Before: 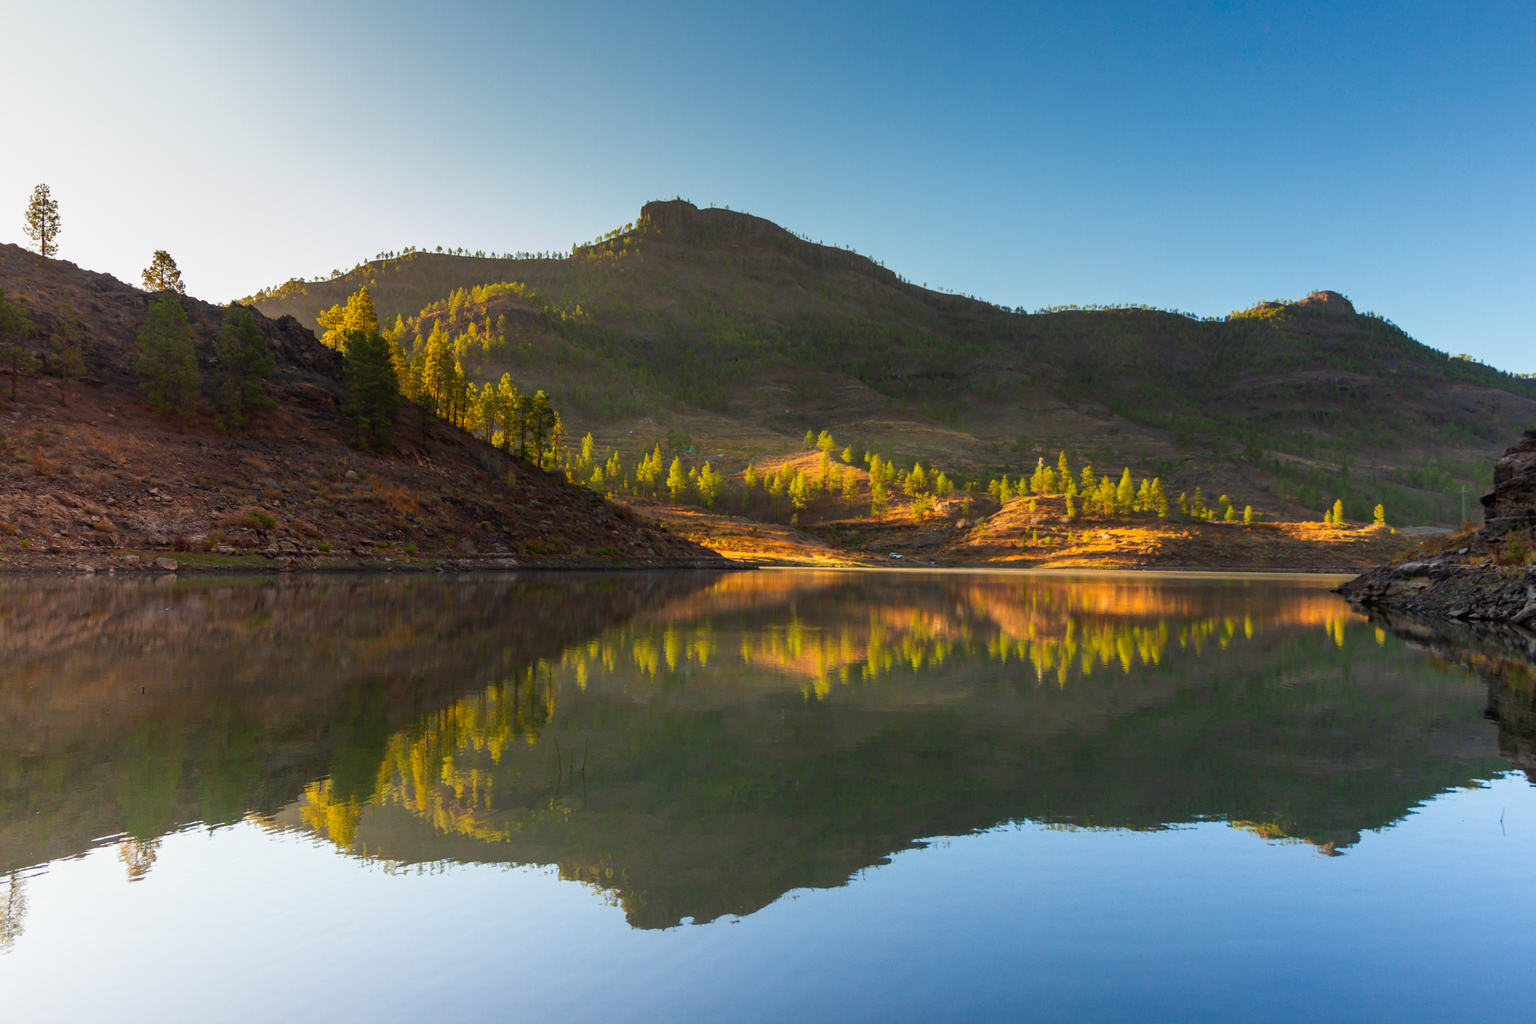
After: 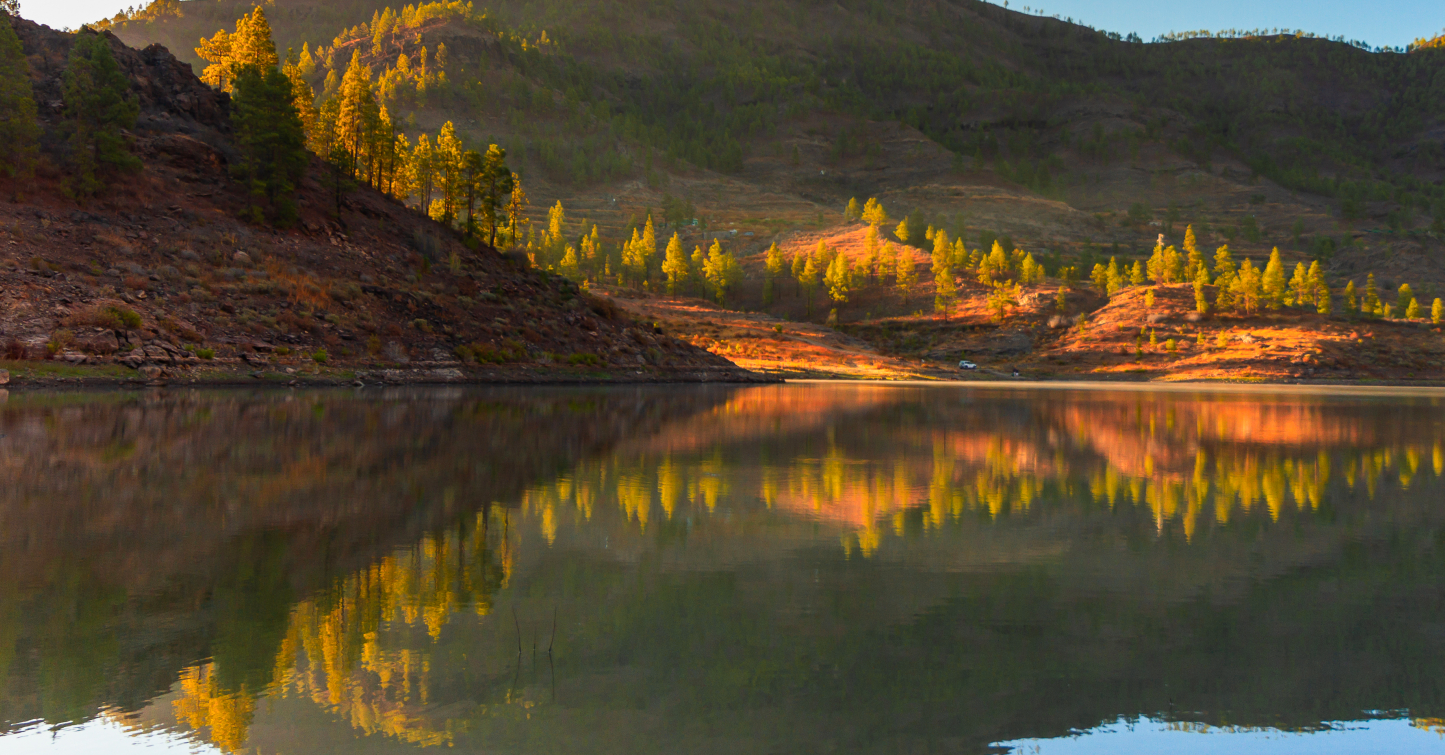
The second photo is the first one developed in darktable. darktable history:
crop: left 11.123%, top 27.61%, right 18.3%, bottom 17.034%
color zones: curves: ch1 [(0.309, 0.524) (0.41, 0.329) (0.508, 0.509)]; ch2 [(0.25, 0.457) (0.75, 0.5)]
